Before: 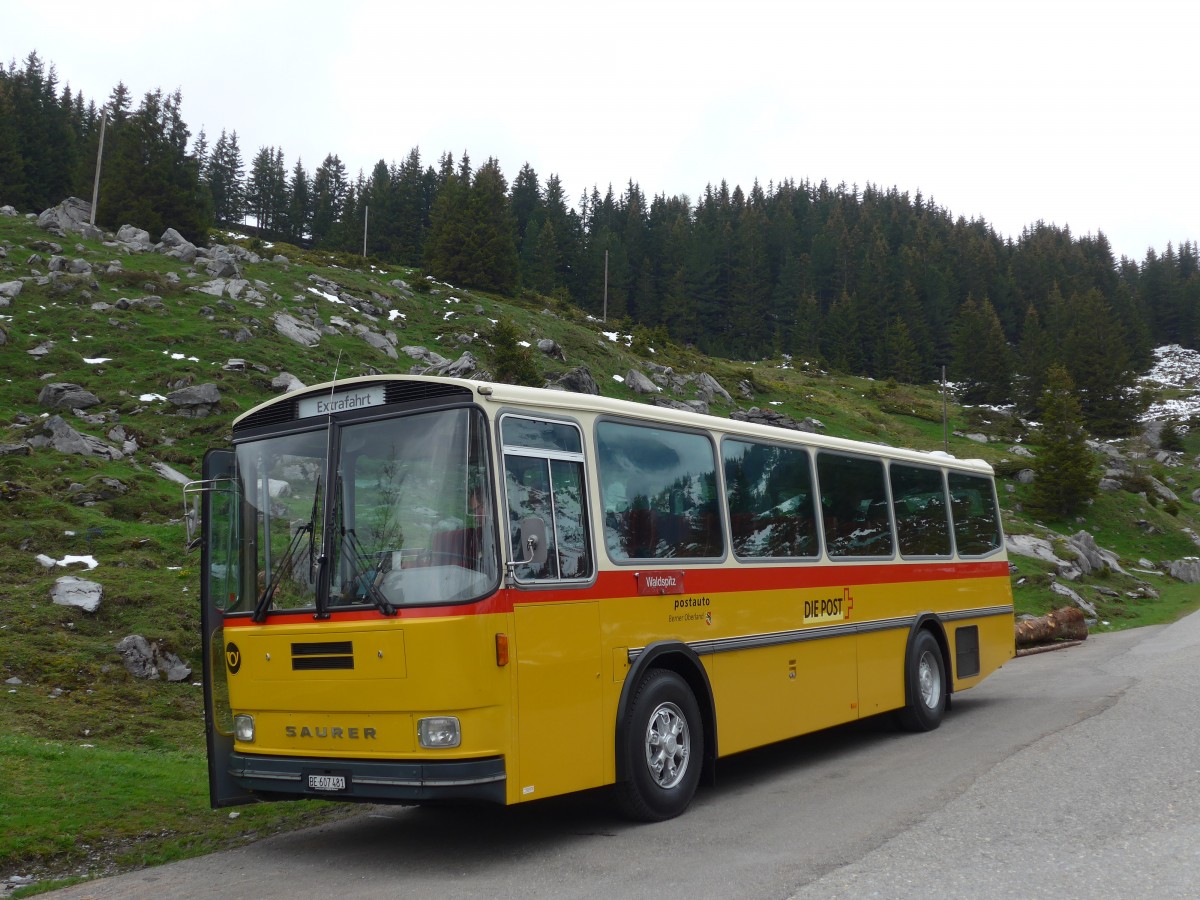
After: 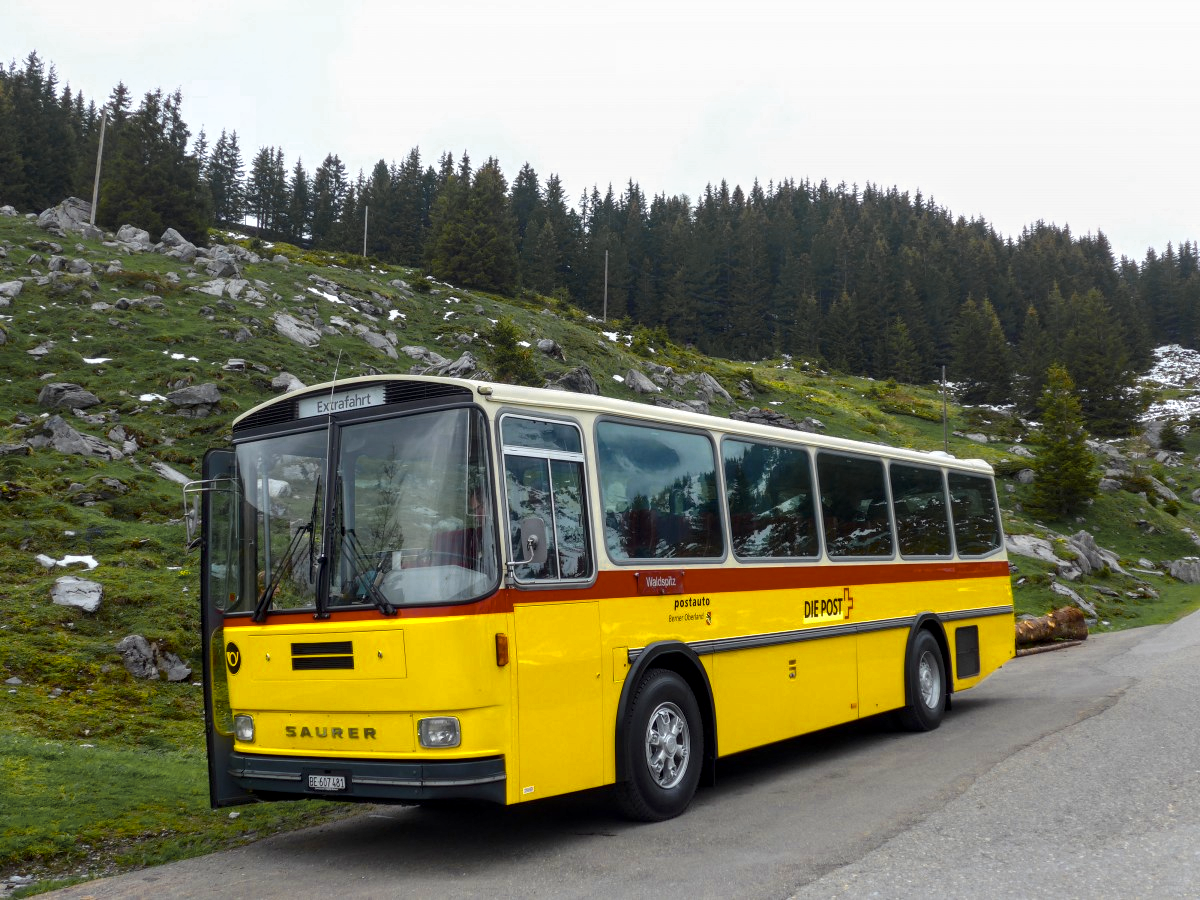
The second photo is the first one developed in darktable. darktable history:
local contrast: detail 130%
color balance rgb: linear chroma grading › global chroma 15%, perceptual saturation grading › global saturation 30%
color zones: curves: ch0 [(0.004, 0.306) (0.107, 0.448) (0.252, 0.656) (0.41, 0.398) (0.595, 0.515) (0.768, 0.628)]; ch1 [(0.07, 0.323) (0.151, 0.452) (0.252, 0.608) (0.346, 0.221) (0.463, 0.189) (0.61, 0.368) (0.735, 0.395) (0.921, 0.412)]; ch2 [(0, 0.476) (0.132, 0.512) (0.243, 0.512) (0.397, 0.48) (0.522, 0.376) (0.634, 0.536) (0.761, 0.46)]
